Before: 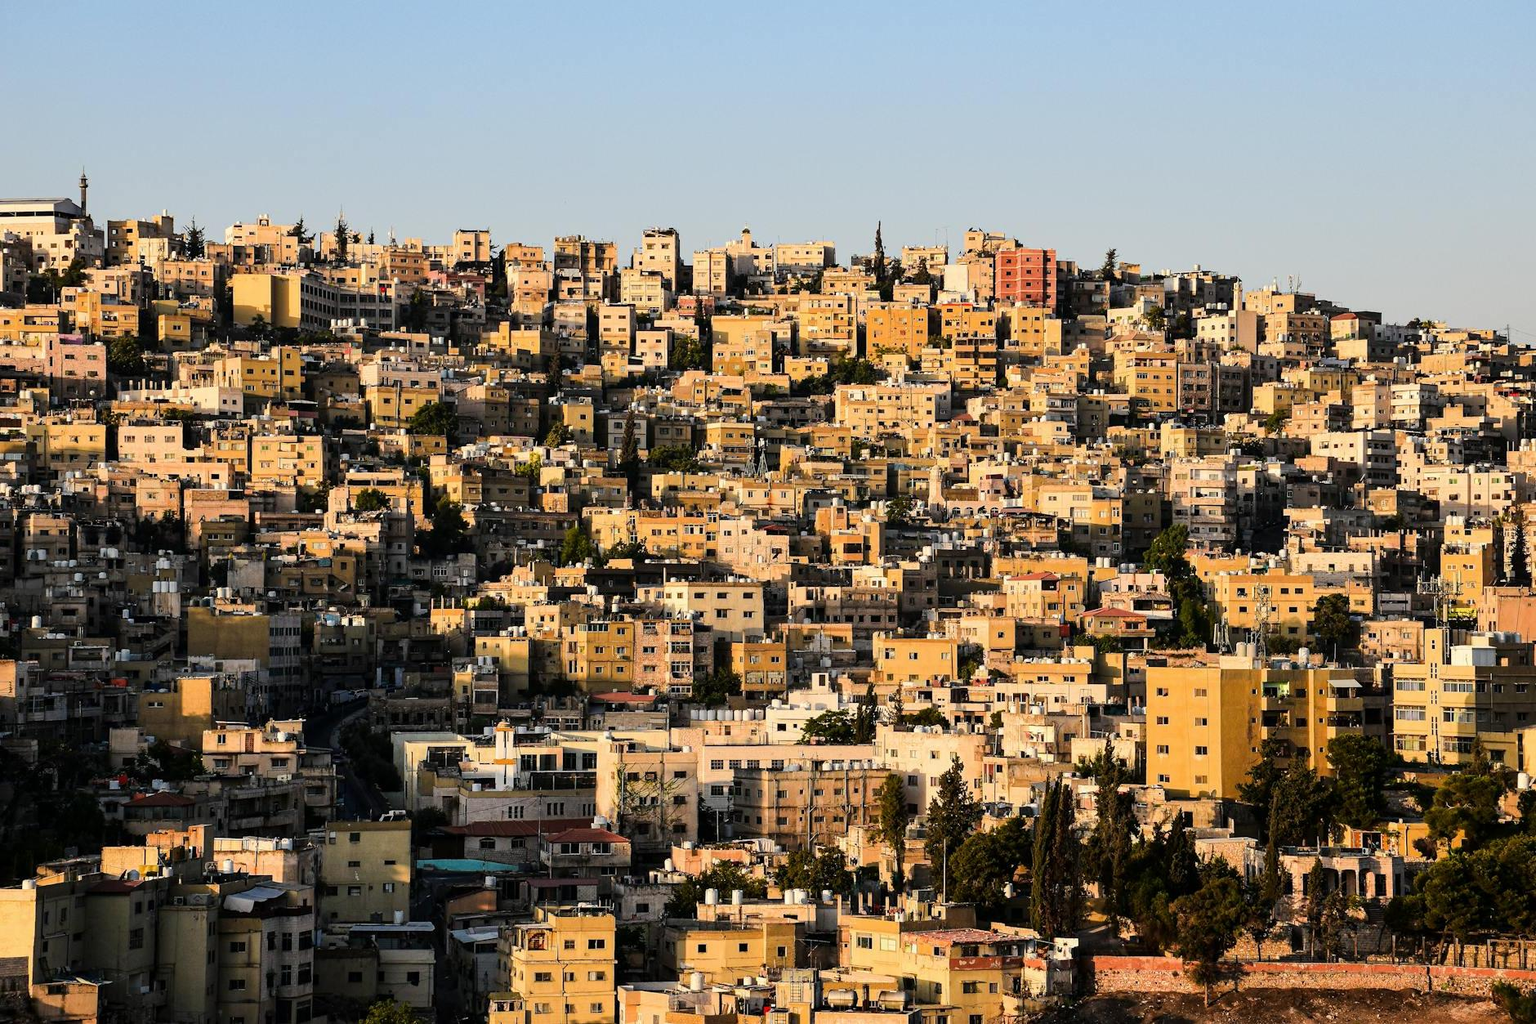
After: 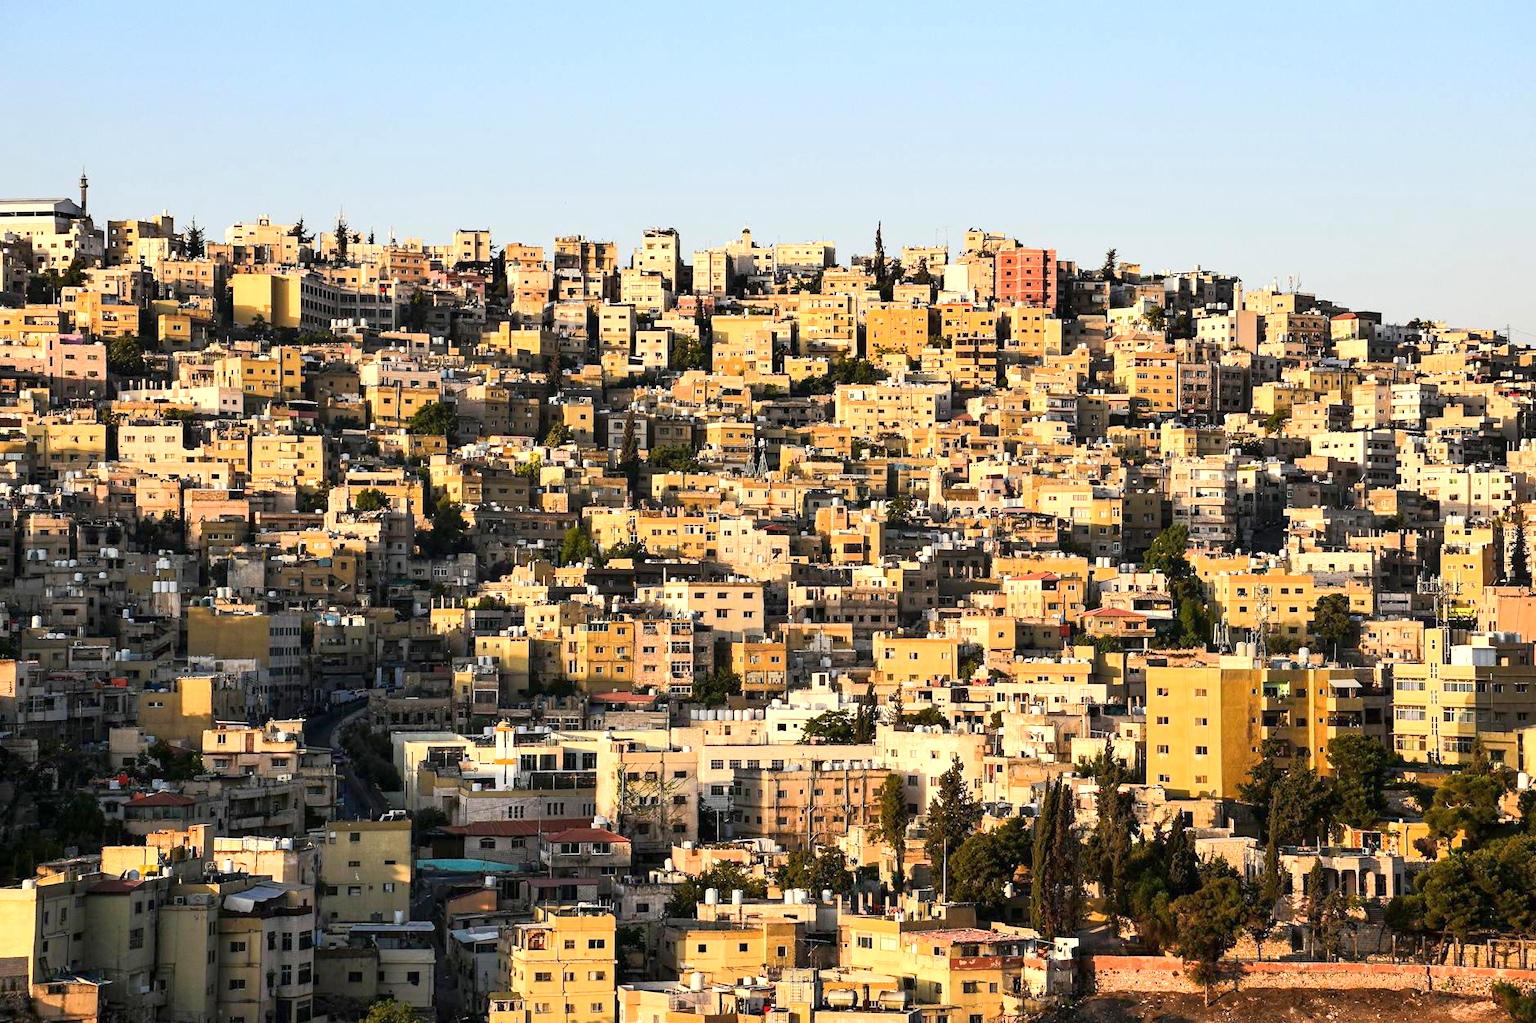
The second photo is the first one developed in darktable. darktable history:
exposure: exposure 0.494 EV, compensate exposure bias true, compensate highlight preservation false
local contrast: mode bilateral grid, contrast 99, coarseness 99, detail 96%, midtone range 0.2
tone equalizer: -8 EV -0.491 EV, -7 EV -0.328 EV, -6 EV -0.1 EV, -5 EV 0.416 EV, -4 EV 0.968 EV, -3 EV 0.791 EV, -2 EV -0.011 EV, -1 EV 0.14 EV, +0 EV -0.017 EV, smoothing diameter 24.81%, edges refinement/feathering 12.79, preserve details guided filter
